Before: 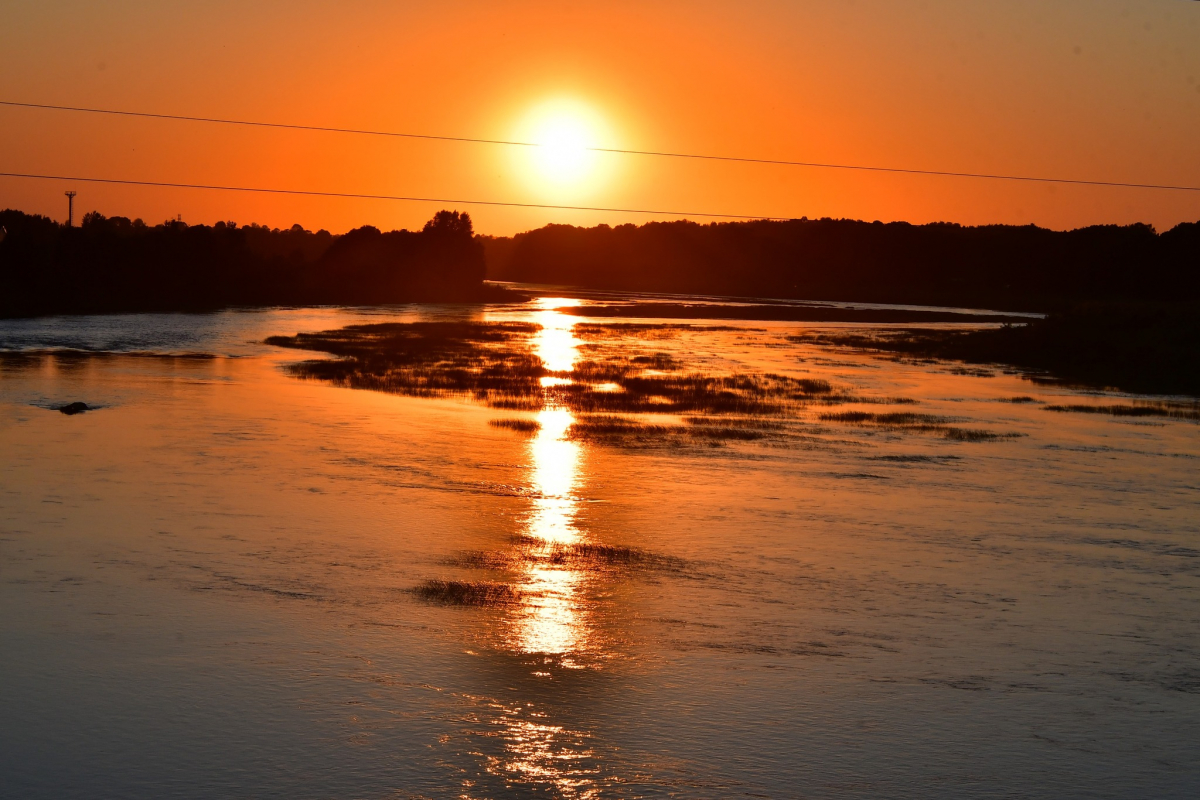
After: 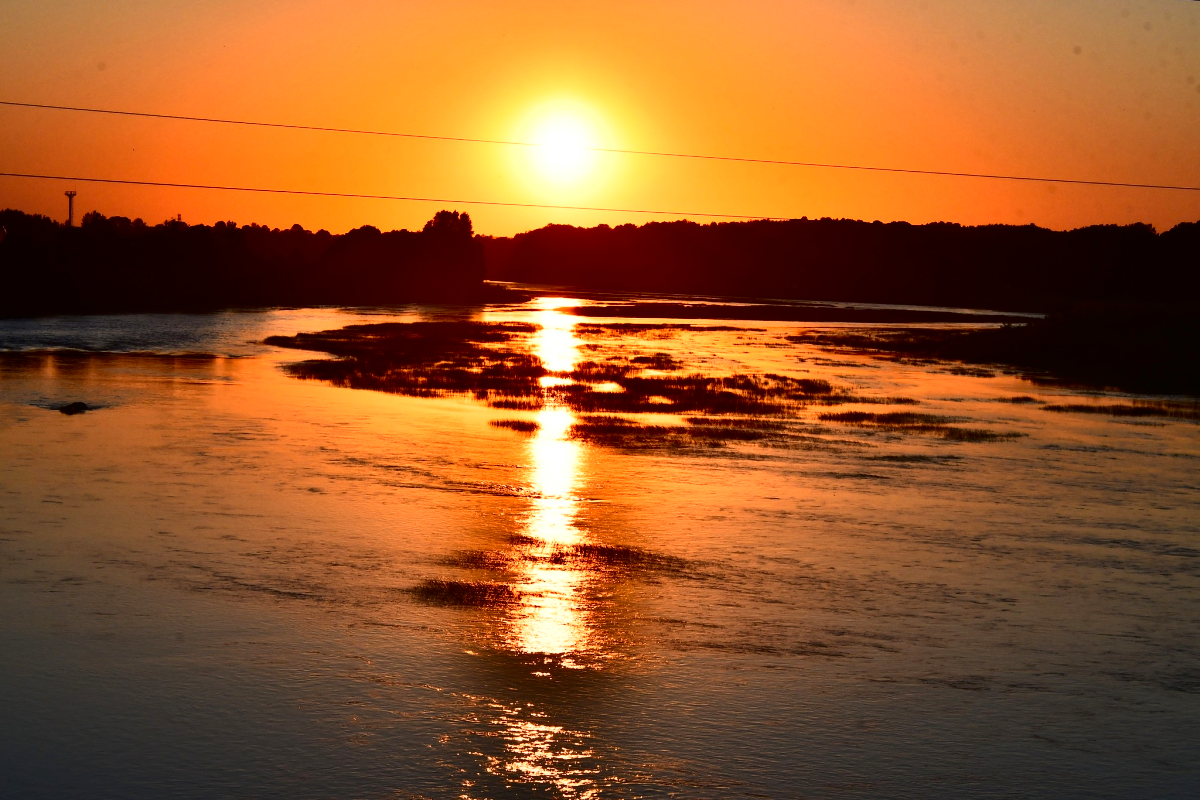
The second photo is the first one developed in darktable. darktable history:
contrast brightness saturation: contrast 0.4, brightness 0.105, saturation 0.211
